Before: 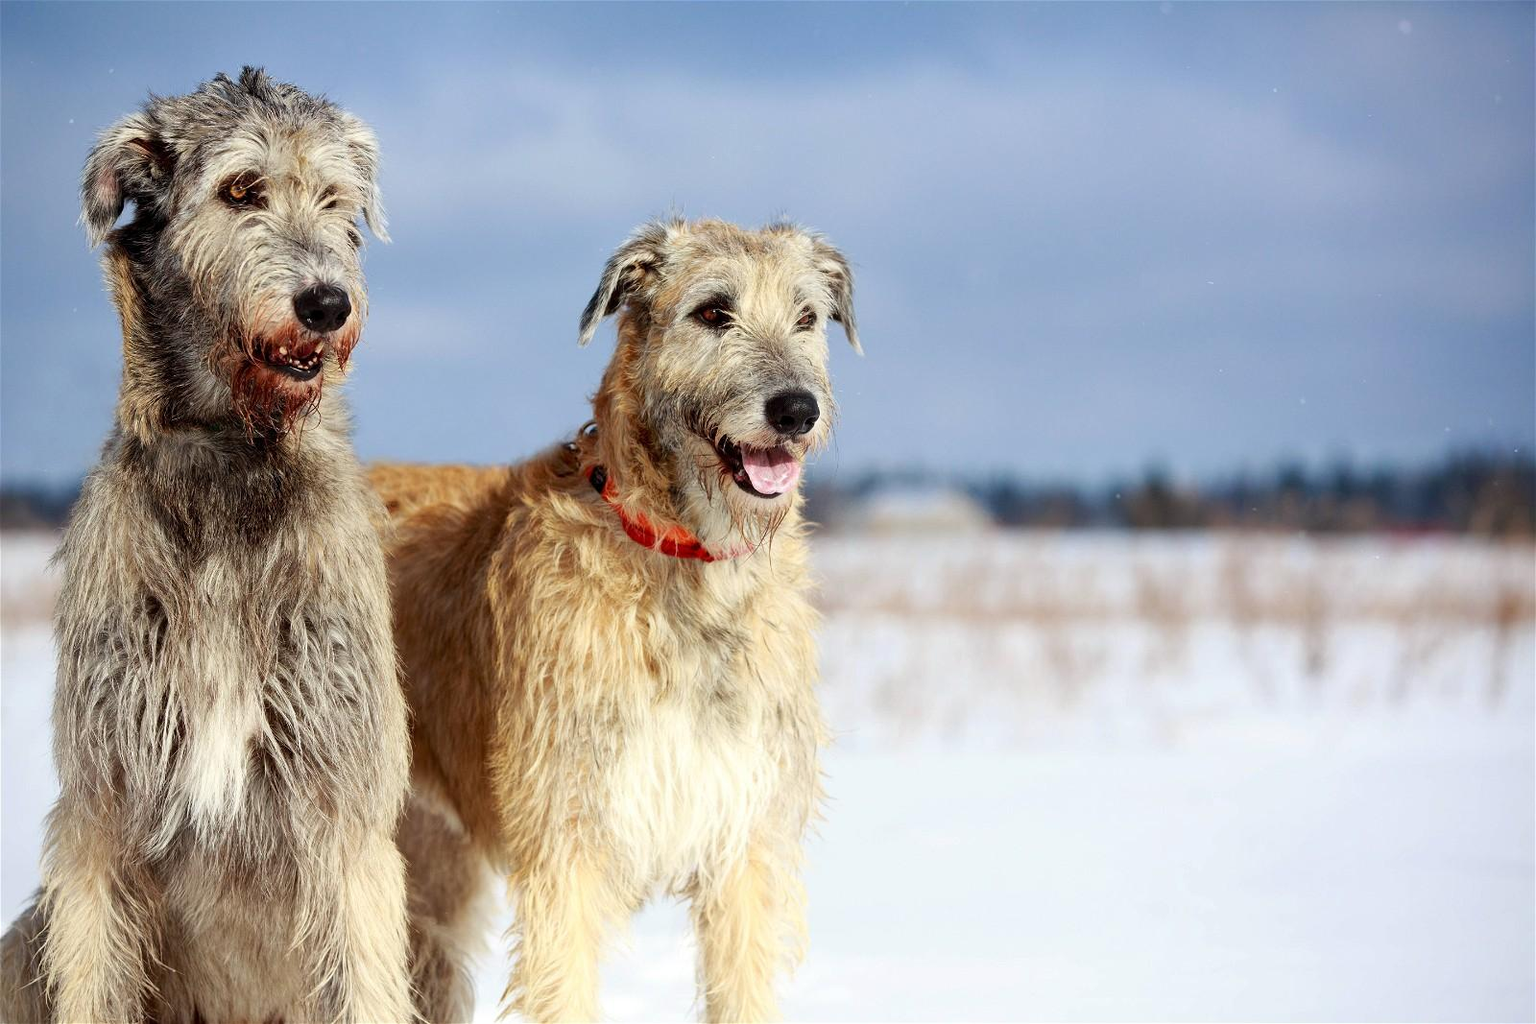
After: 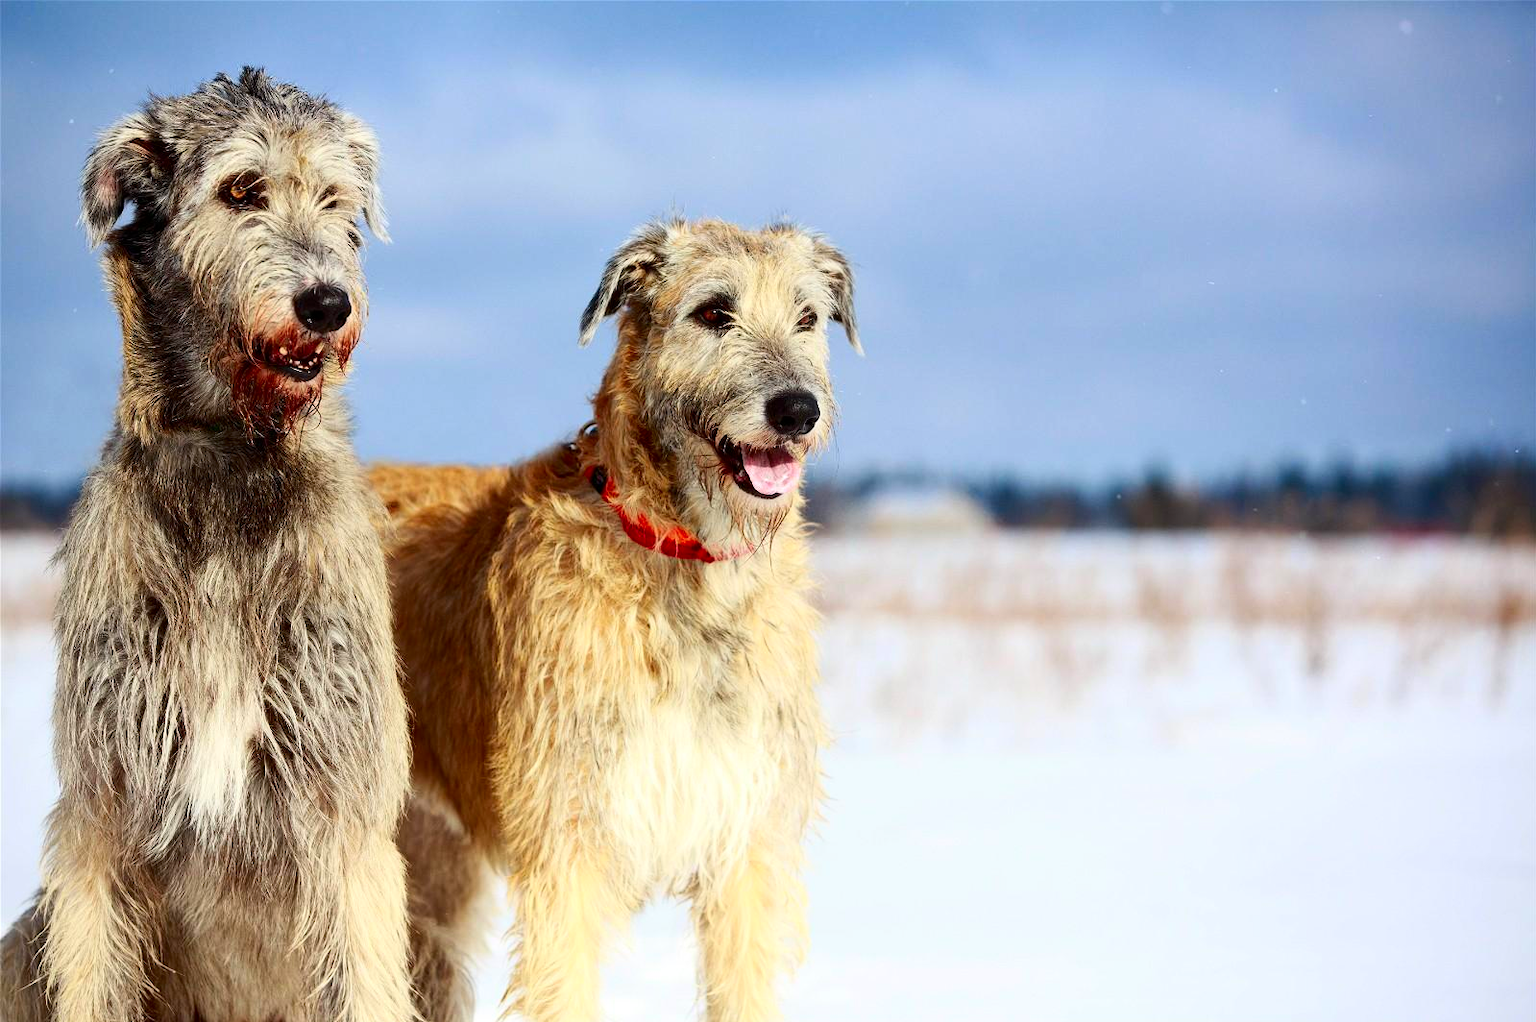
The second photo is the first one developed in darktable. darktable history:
contrast brightness saturation: contrast 0.18, saturation 0.3
crop: top 0.05%, bottom 0.098%
